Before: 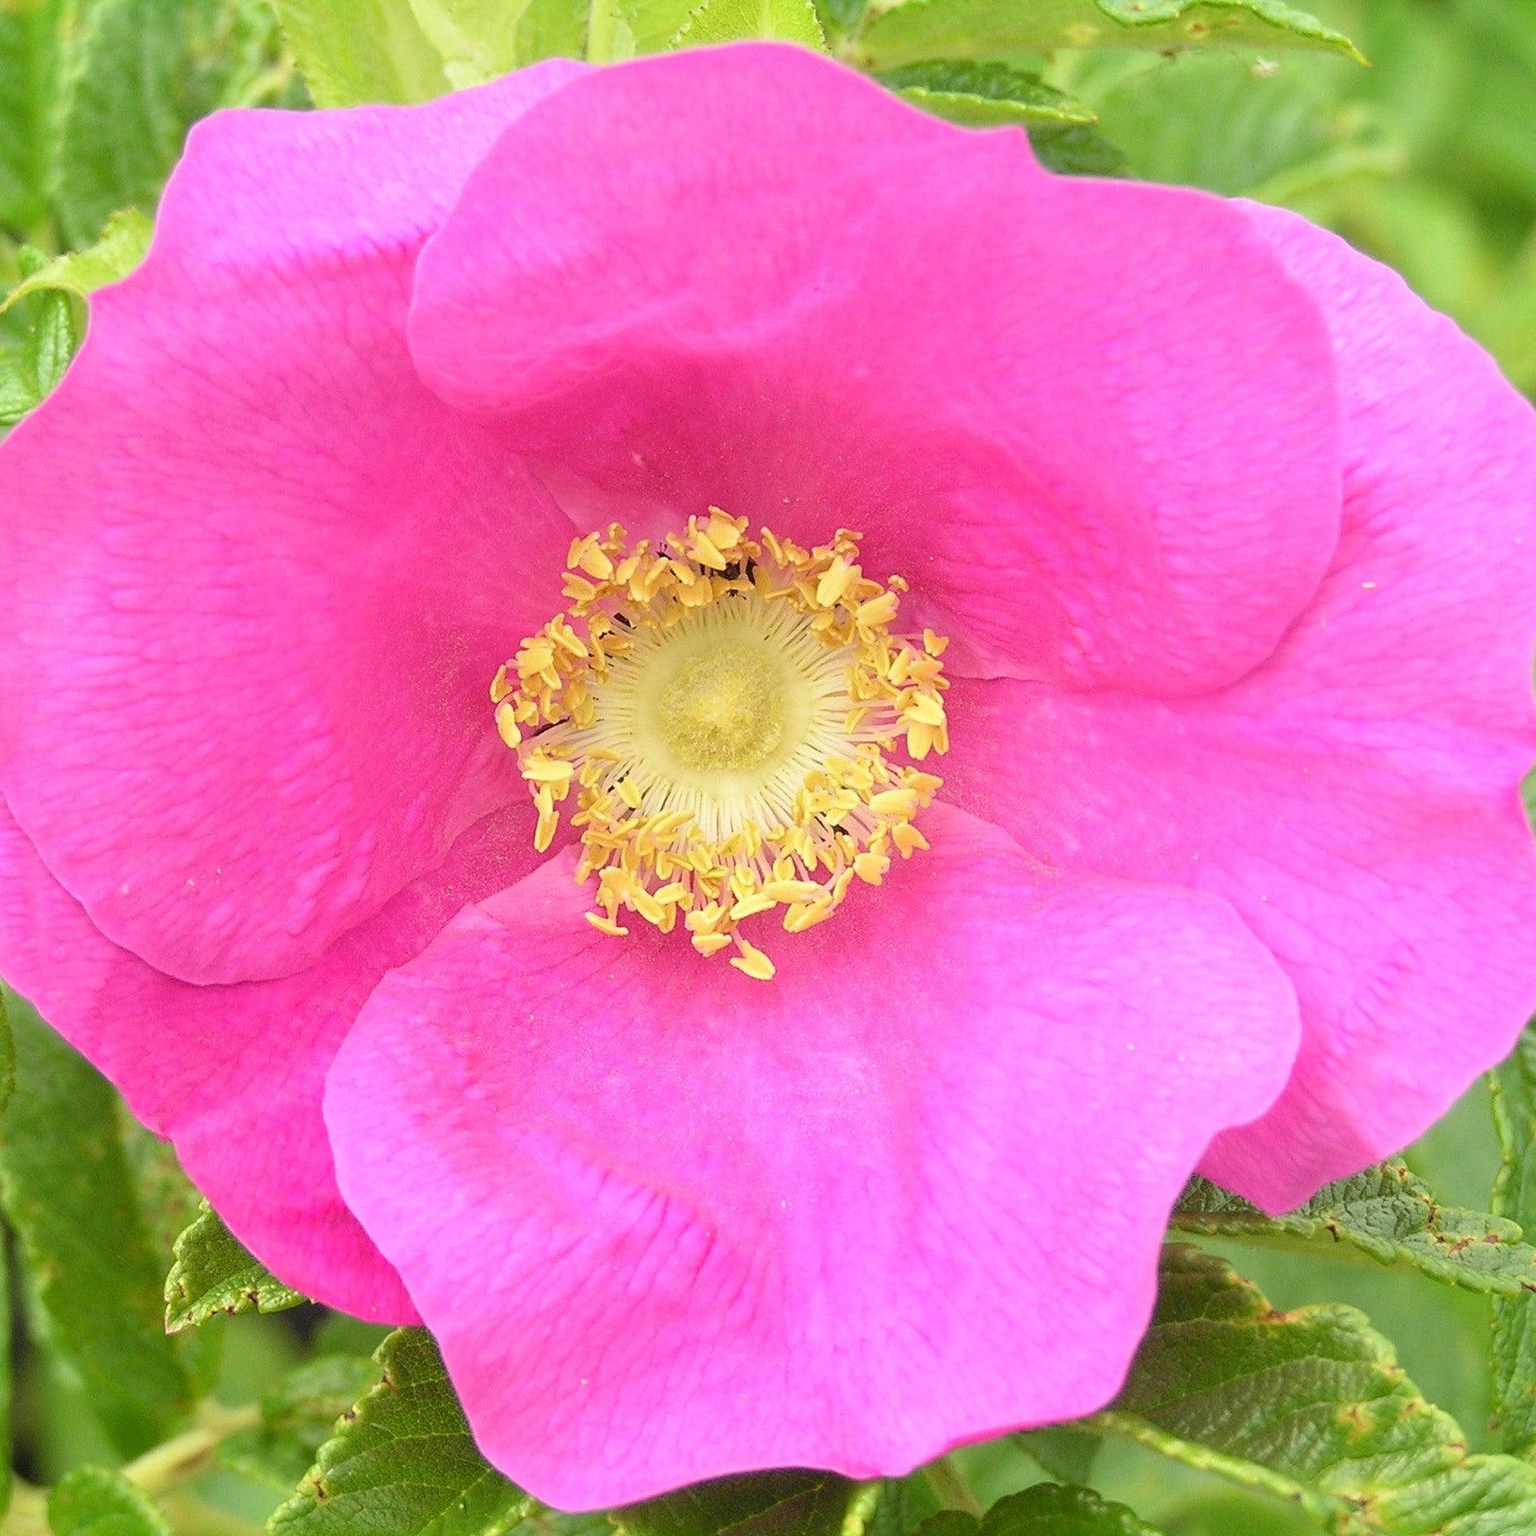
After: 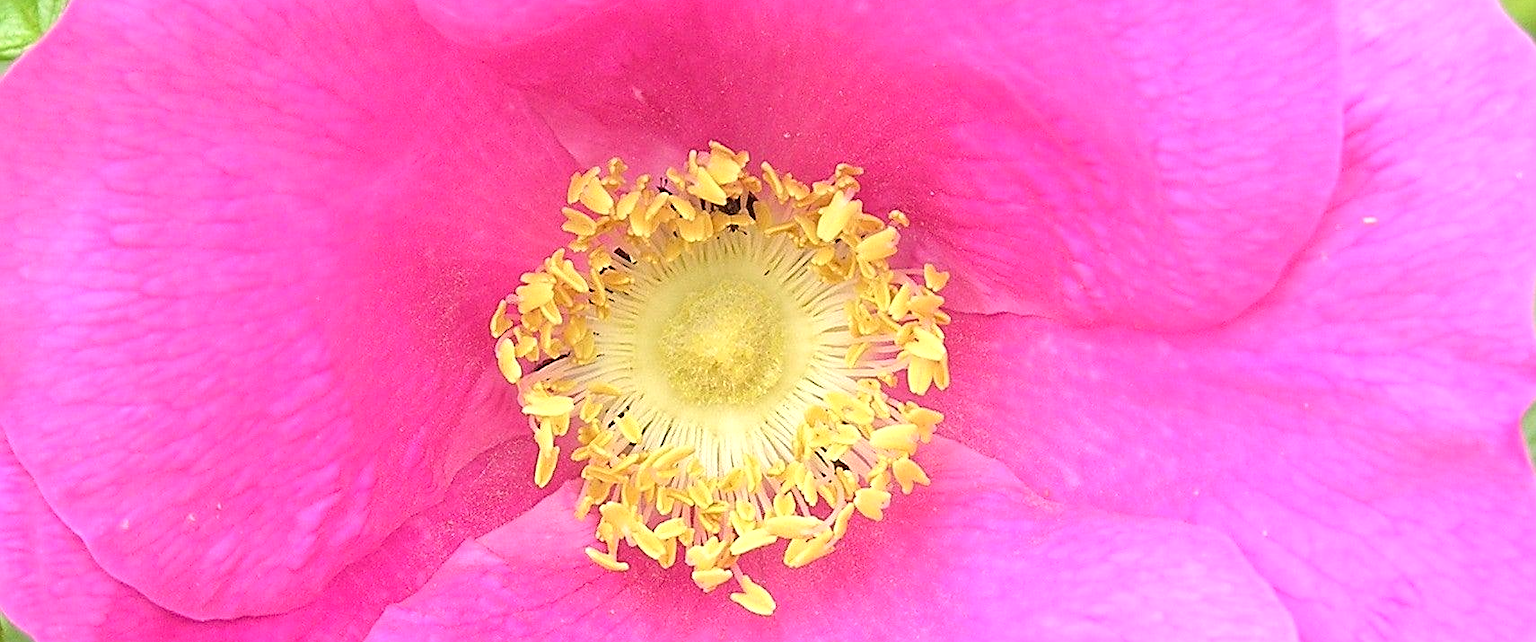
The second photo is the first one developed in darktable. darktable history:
rotate and perspective: automatic cropping original format, crop left 0, crop top 0
crop and rotate: top 23.84%, bottom 34.294%
exposure: exposure 0.258 EV, compensate highlight preservation false
sharpen: on, module defaults
